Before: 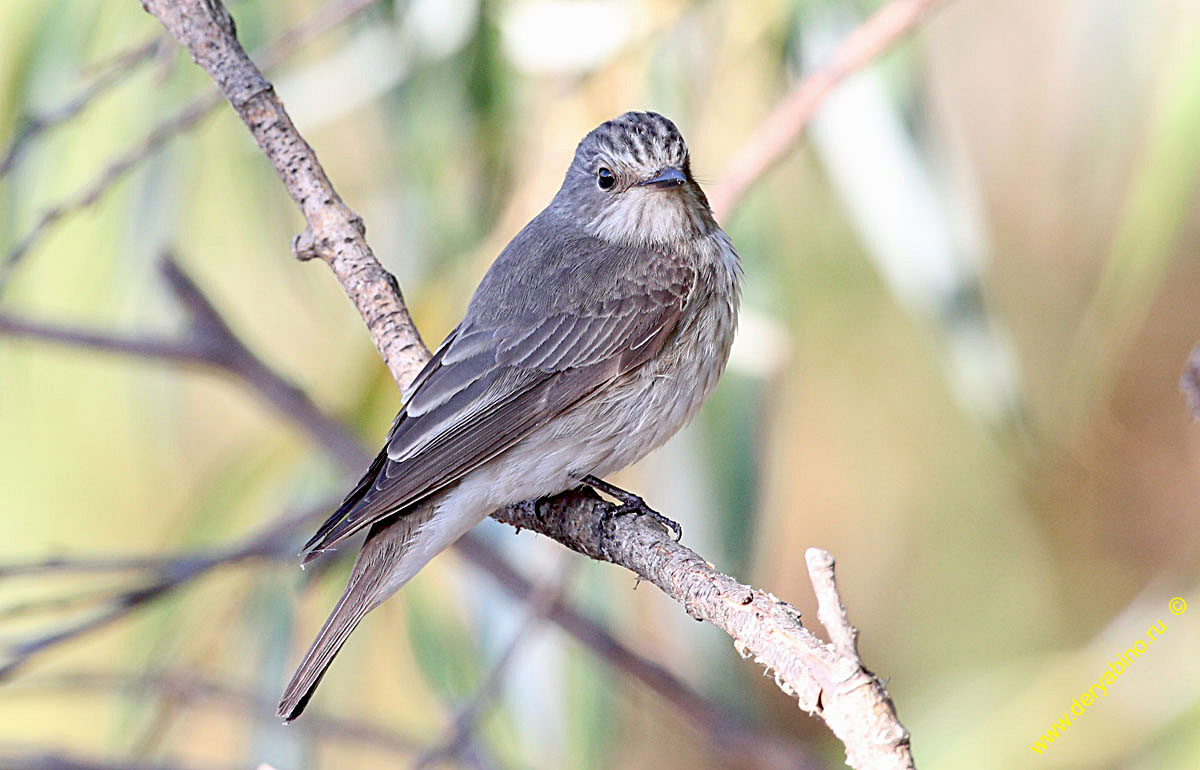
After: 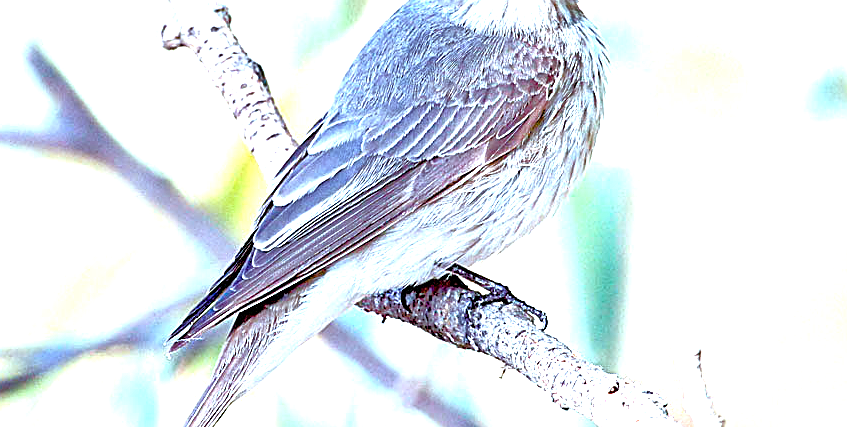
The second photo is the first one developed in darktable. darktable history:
sharpen: on, module defaults
exposure: exposure 0.604 EV, compensate highlight preservation false
color balance rgb: shadows lift › hue 87.18°, perceptual saturation grading › global saturation 20%, perceptual saturation grading › highlights -25.337%, perceptual saturation grading › shadows 49.971%, perceptual brilliance grading › global brilliance 12.308%, perceptual brilliance grading › highlights 15.309%, global vibrance 20%
crop: left 11.171%, top 27.517%, right 18.245%, bottom 16.975%
tone equalizer: -7 EV 0.15 EV, -6 EV 0.574 EV, -5 EV 1.13 EV, -4 EV 1.29 EV, -3 EV 1.15 EV, -2 EV 0.6 EV, -1 EV 0.157 EV
color correction: highlights a* -11.38, highlights b* -15.44
